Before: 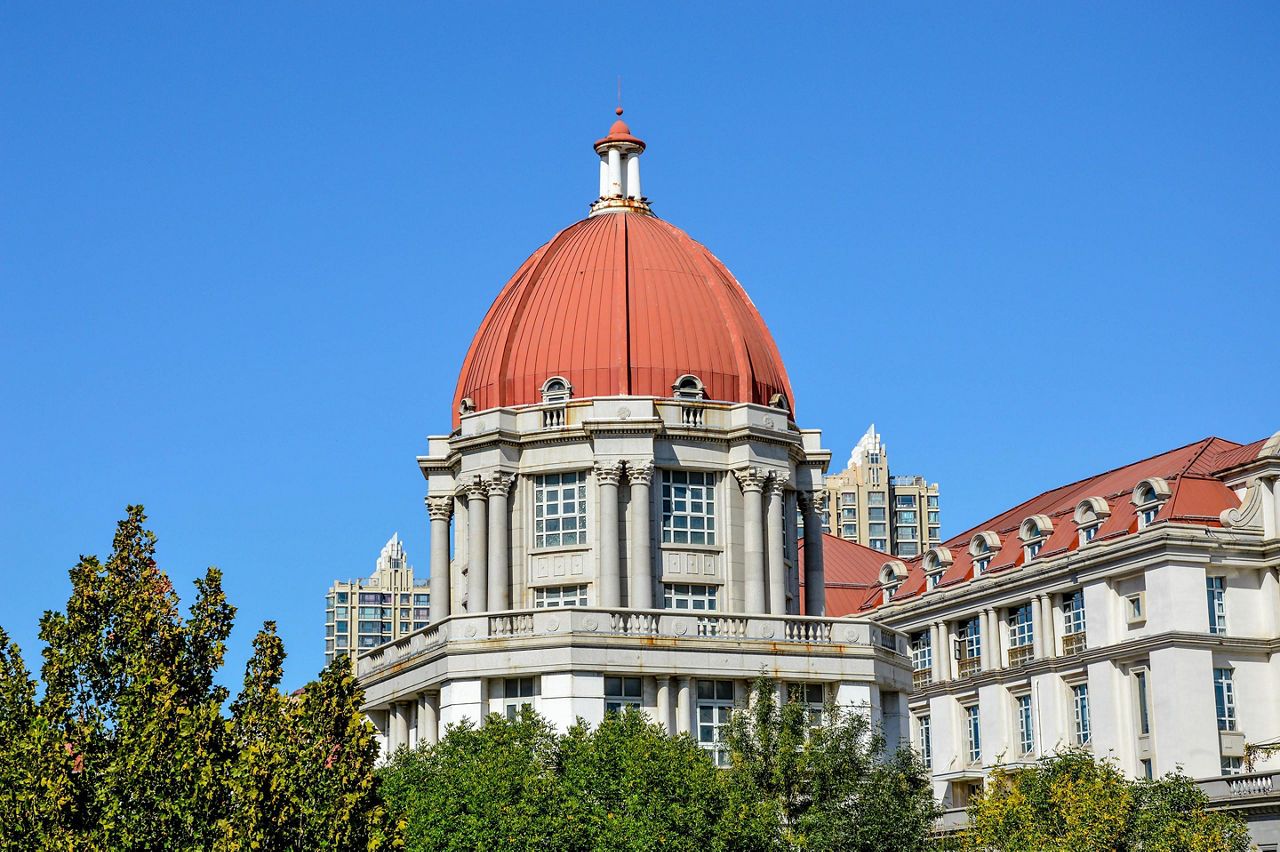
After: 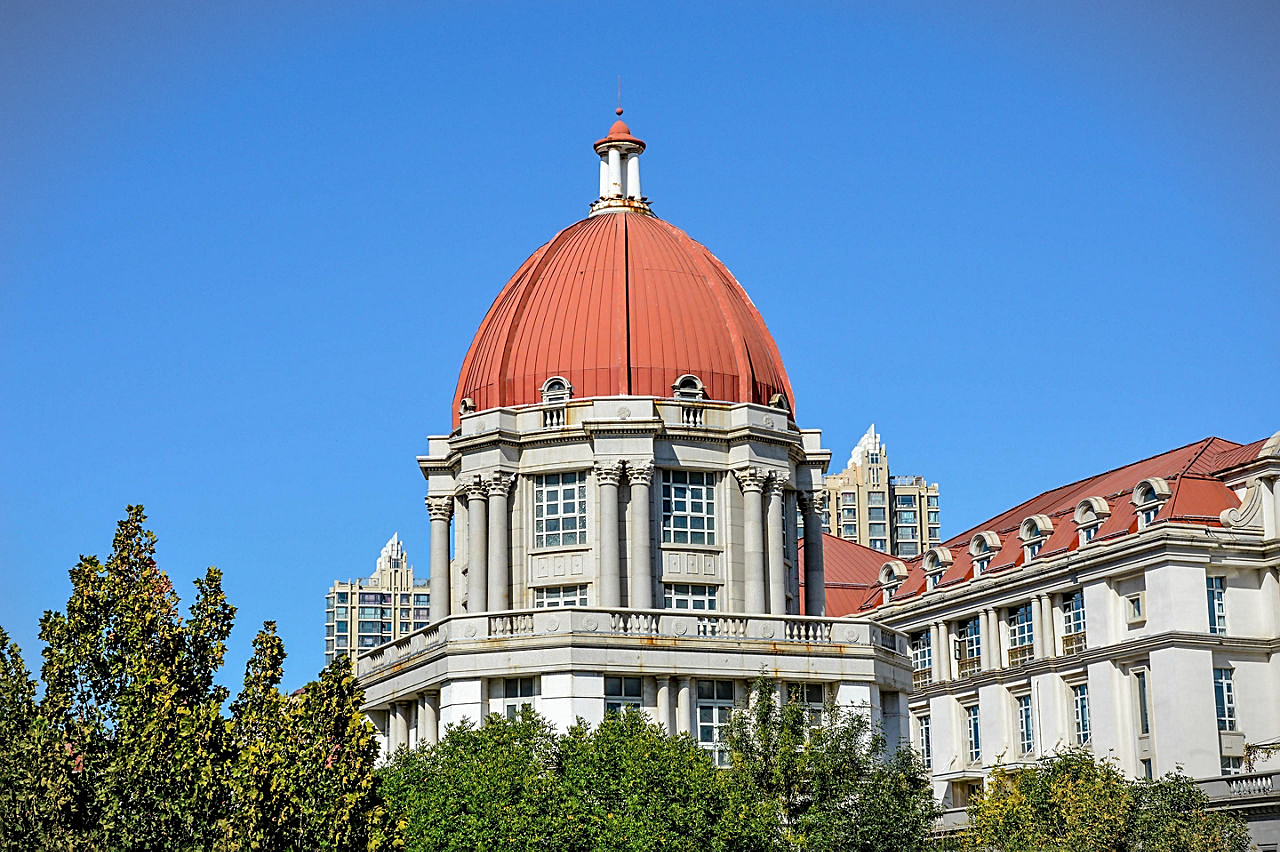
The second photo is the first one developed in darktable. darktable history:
sharpen: on, module defaults
vignetting: fall-off start 99.15%, fall-off radius 65.05%, automatic ratio true
